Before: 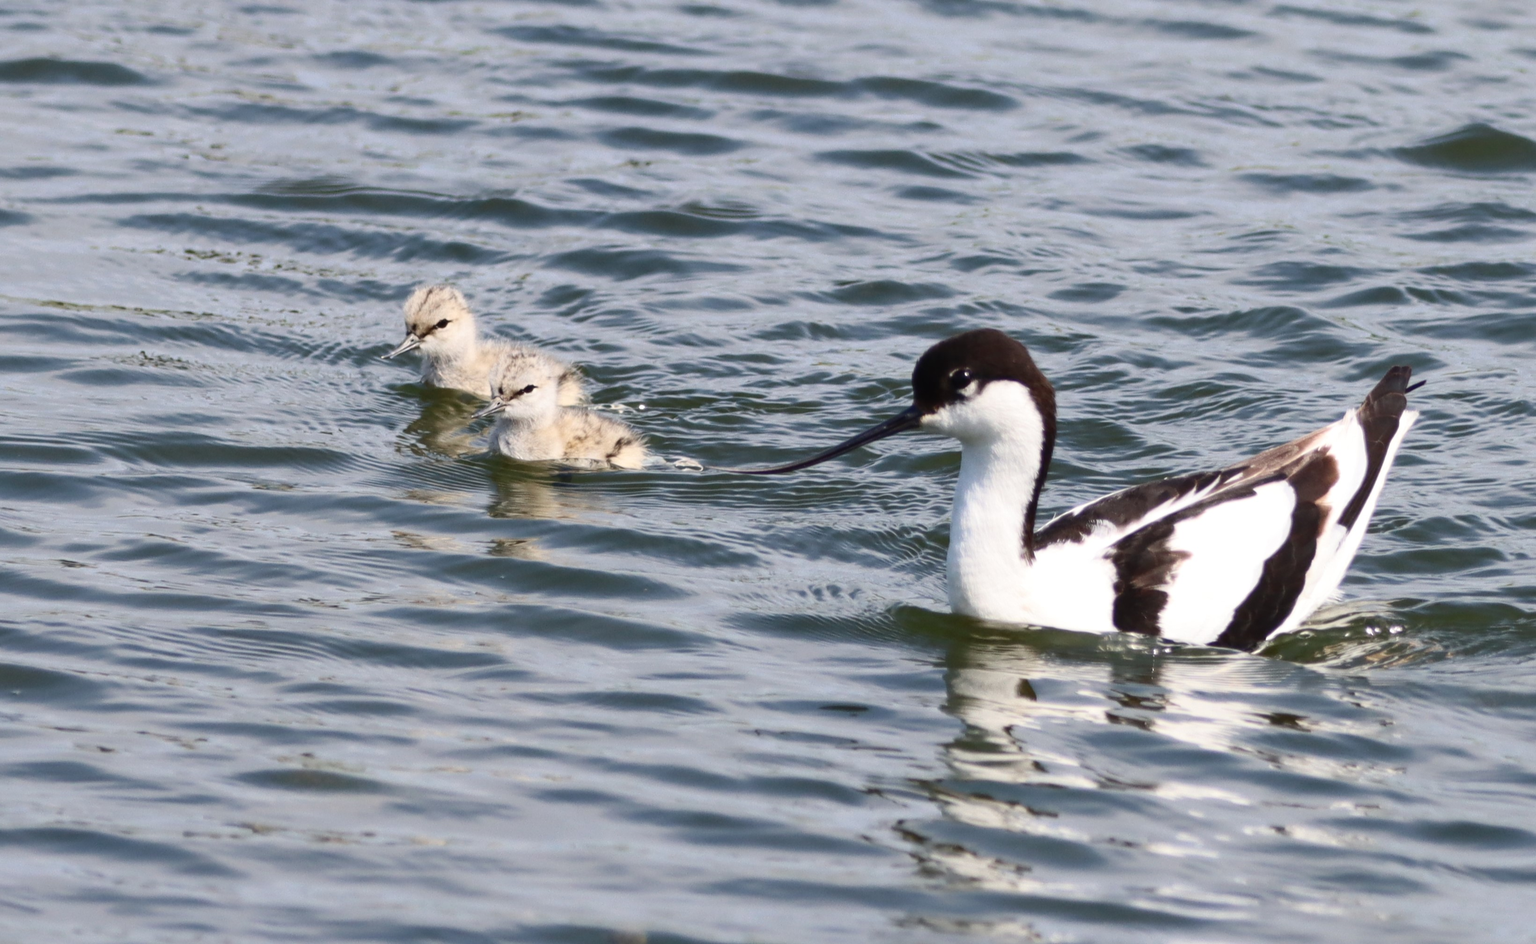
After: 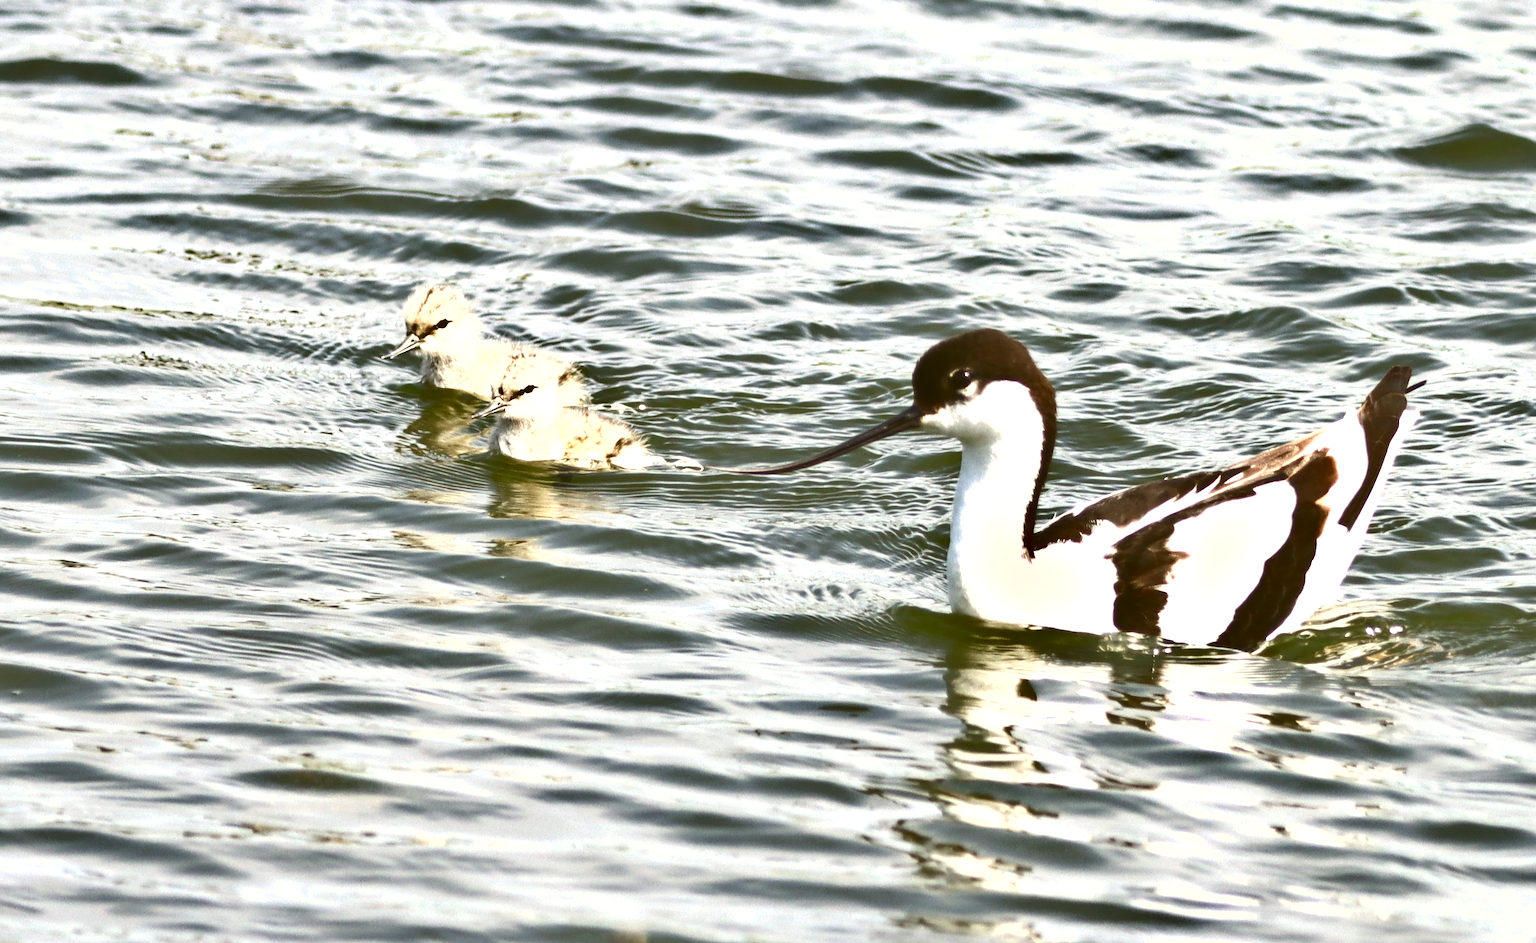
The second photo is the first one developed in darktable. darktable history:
sharpen: amount 0.2
shadows and highlights: soften with gaussian
exposure: black level correction -0.002, exposure 1.115 EV, compensate highlight preservation false
color correction: highlights a* -1.43, highlights b* 10.12, shadows a* 0.395, shadows b* 19.35
